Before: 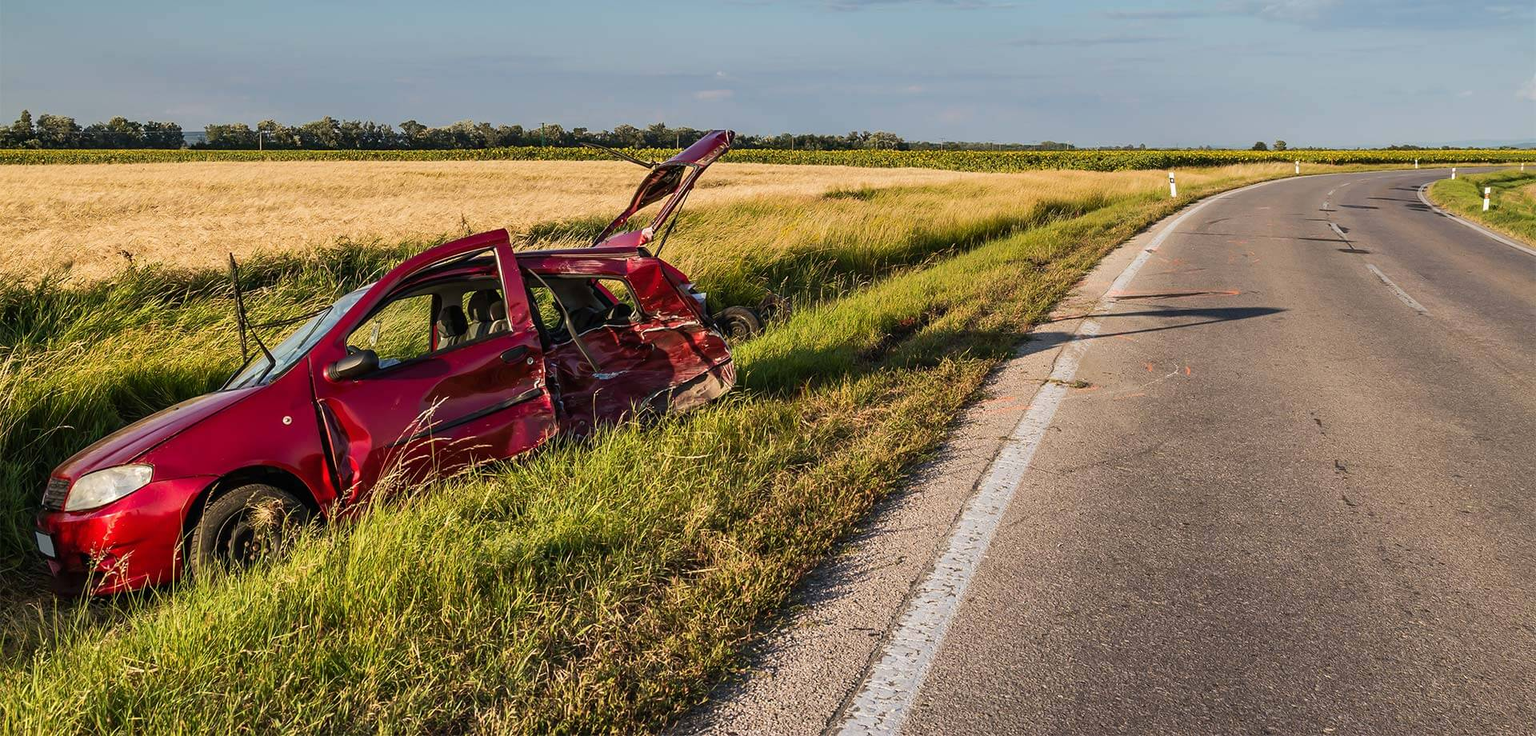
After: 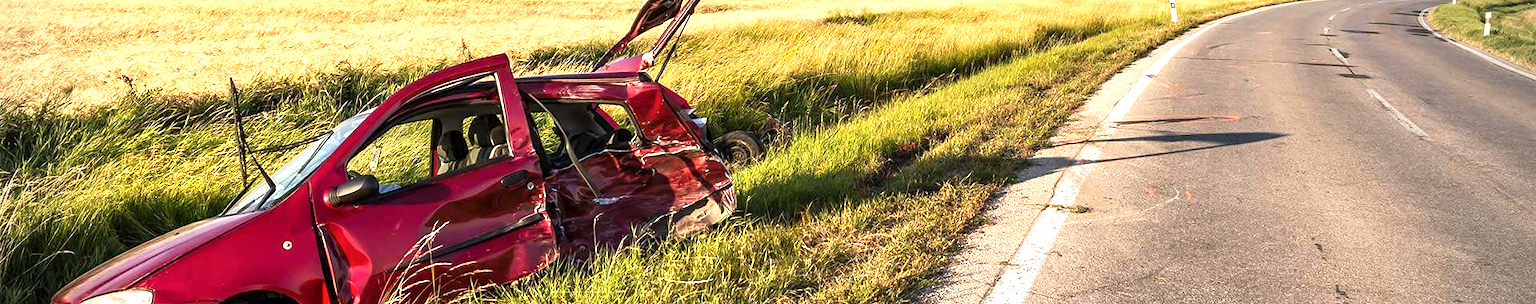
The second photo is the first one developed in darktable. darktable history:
local contrast: highlights 102%, shadows 99%, detail 119%, midtone range 0.2
tone equalizer: -8 EV -1.12 EV, -7 EV -1.03 EV, -6 EV -0.865 EV, -5 EV -0.577 EV, -3 EV 0.544 EV, -2 EV 0.886 EV, -1 EV 0.998 EV, +0 EV 1.06 EV, smoothing diameter 24.77%, edges refinement/feathering 13.16, preserve details guided filter
crop and rotate: top 23.945%, bottom 34.596%
vignetting: center (-0.037, 0.145), unbound false
